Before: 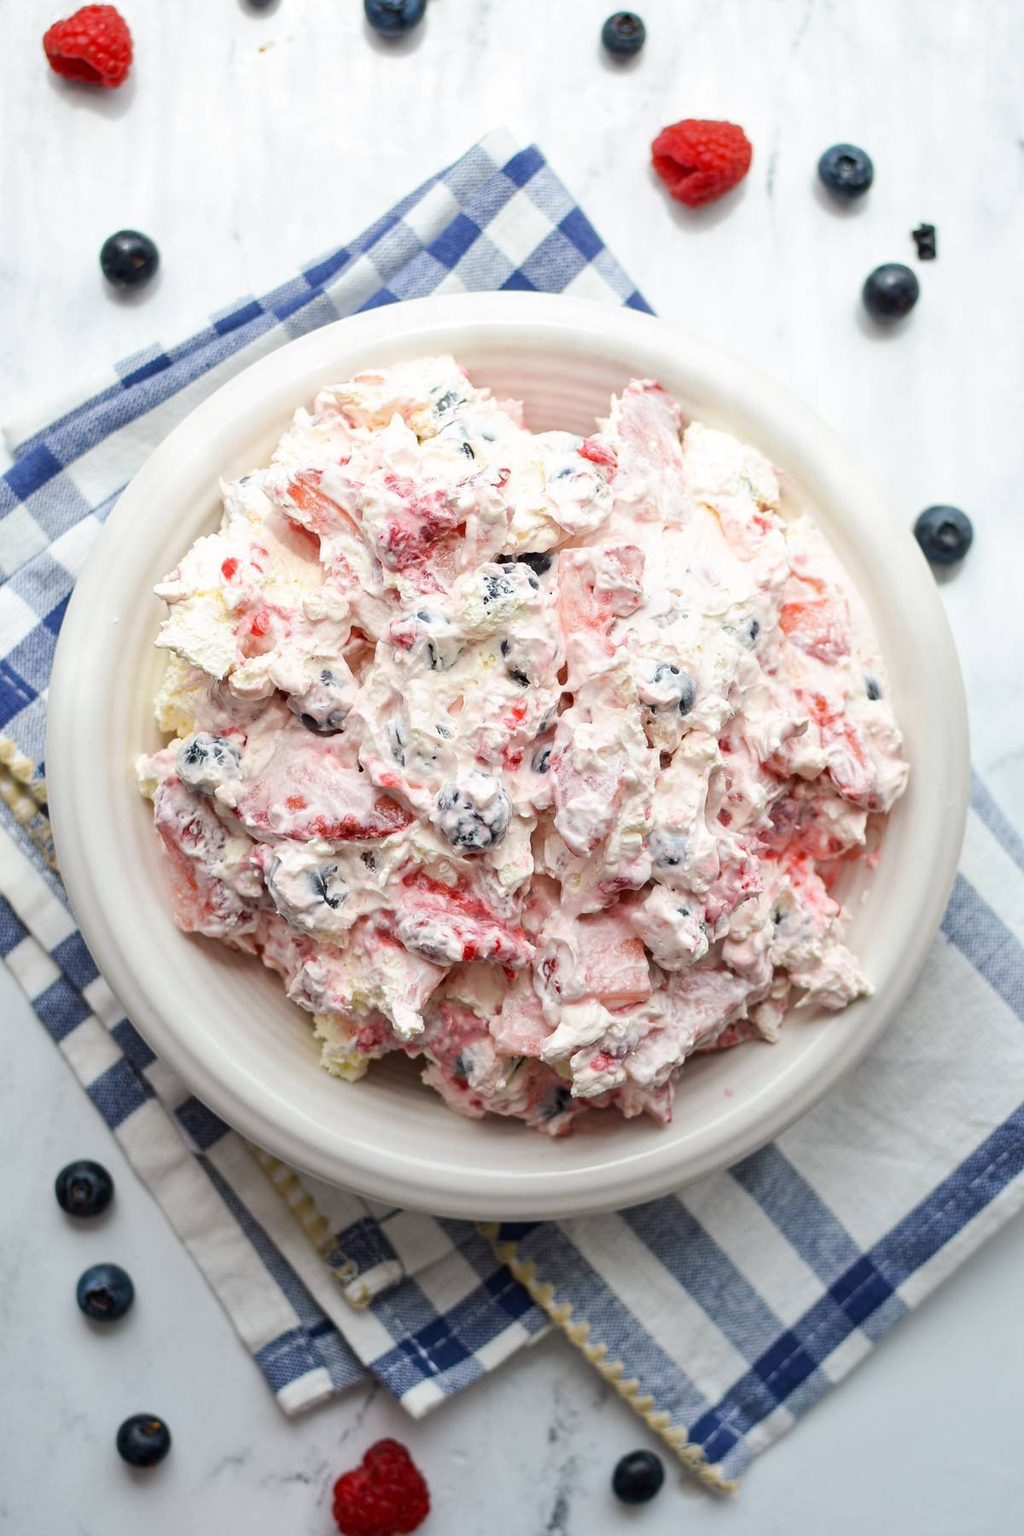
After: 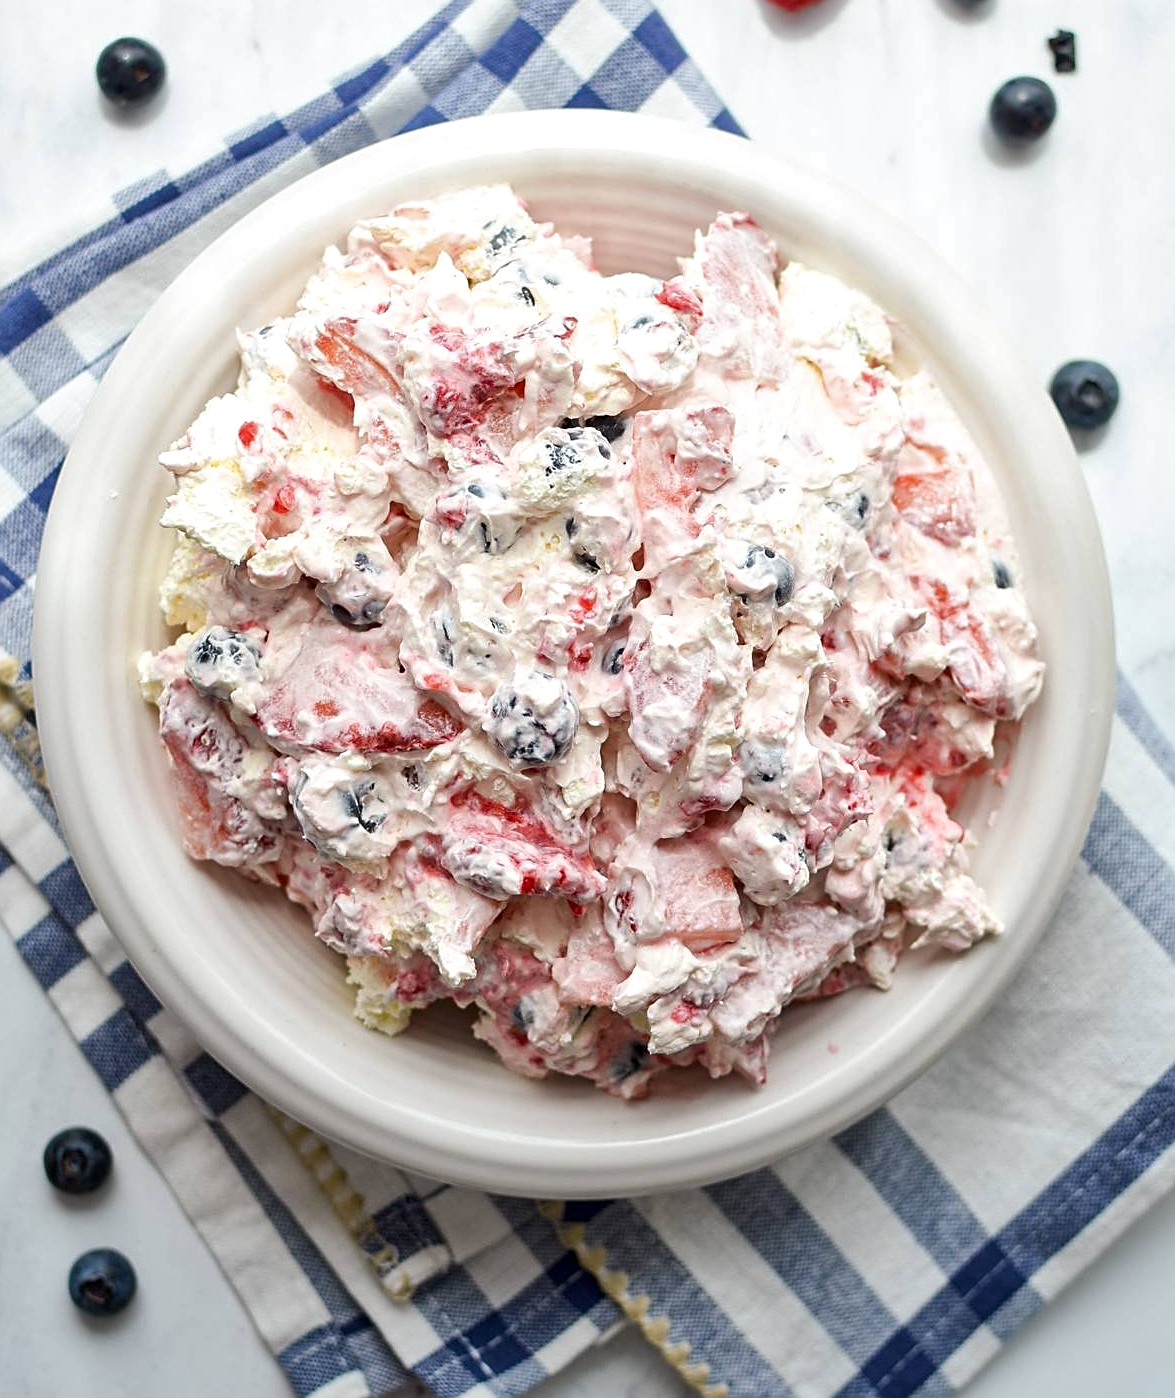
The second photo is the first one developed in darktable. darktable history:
sharpen: on, module defaults
crop and rotate: left 1.813%, top 12.914%, right 0.236%, bottom 9.405%
local contrast: mode bilateral grid, contrast 20, coarseness 50, detail 132%, midtone range 0.2
